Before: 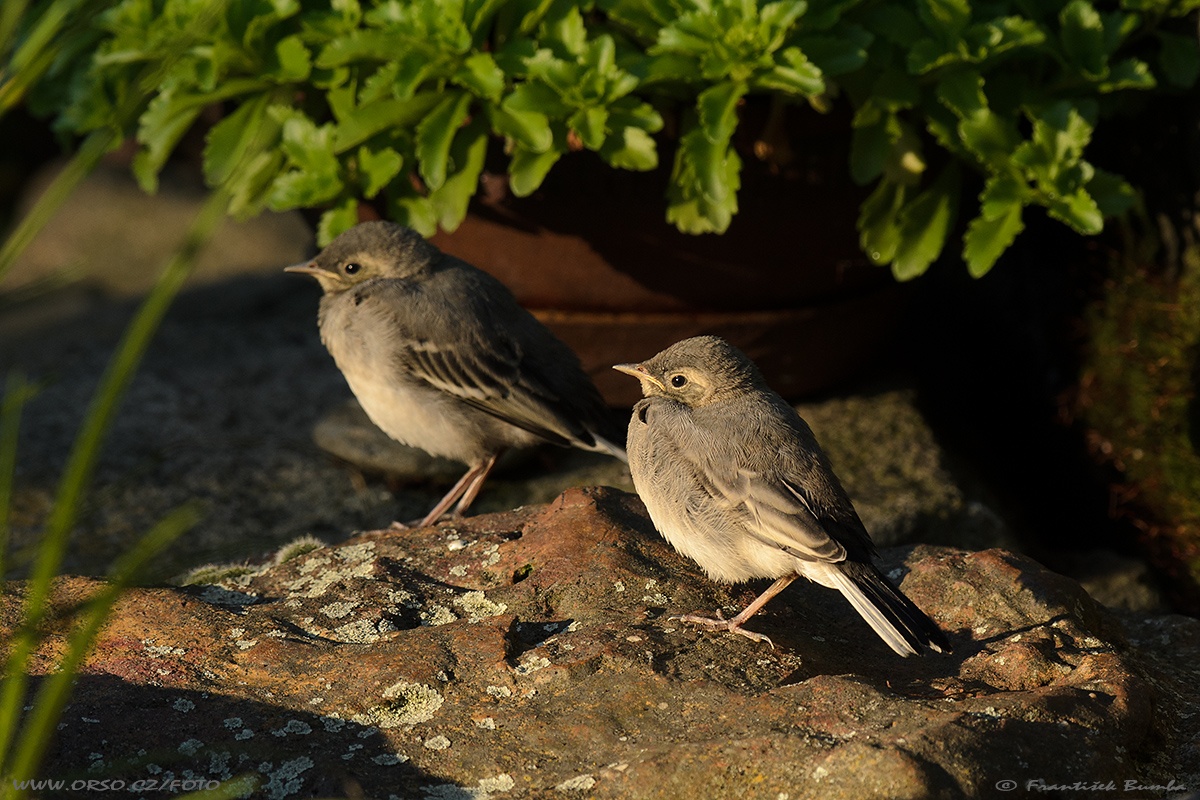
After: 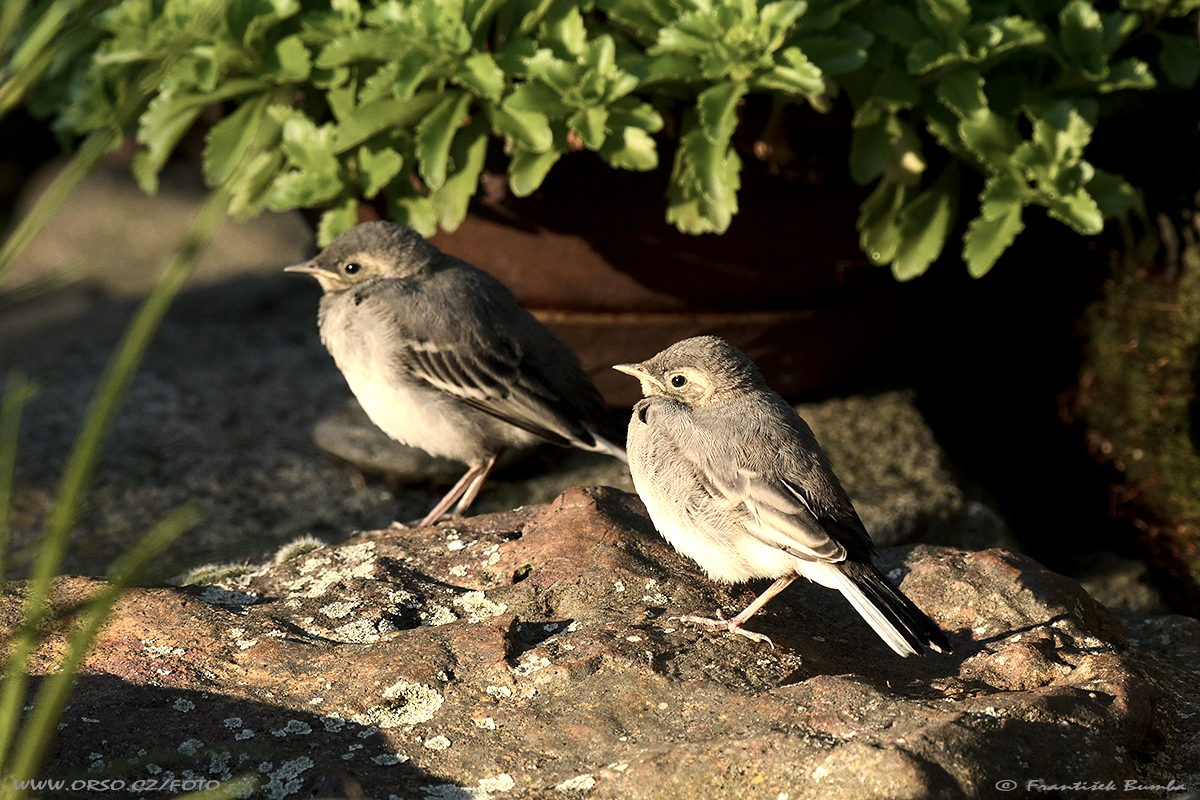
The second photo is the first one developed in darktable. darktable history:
exposure: black level correction 0.001, exposure 1 EV, compensate highlight preservation false
contrast brightness saturation: contrast 0.1, saturation -0.3
